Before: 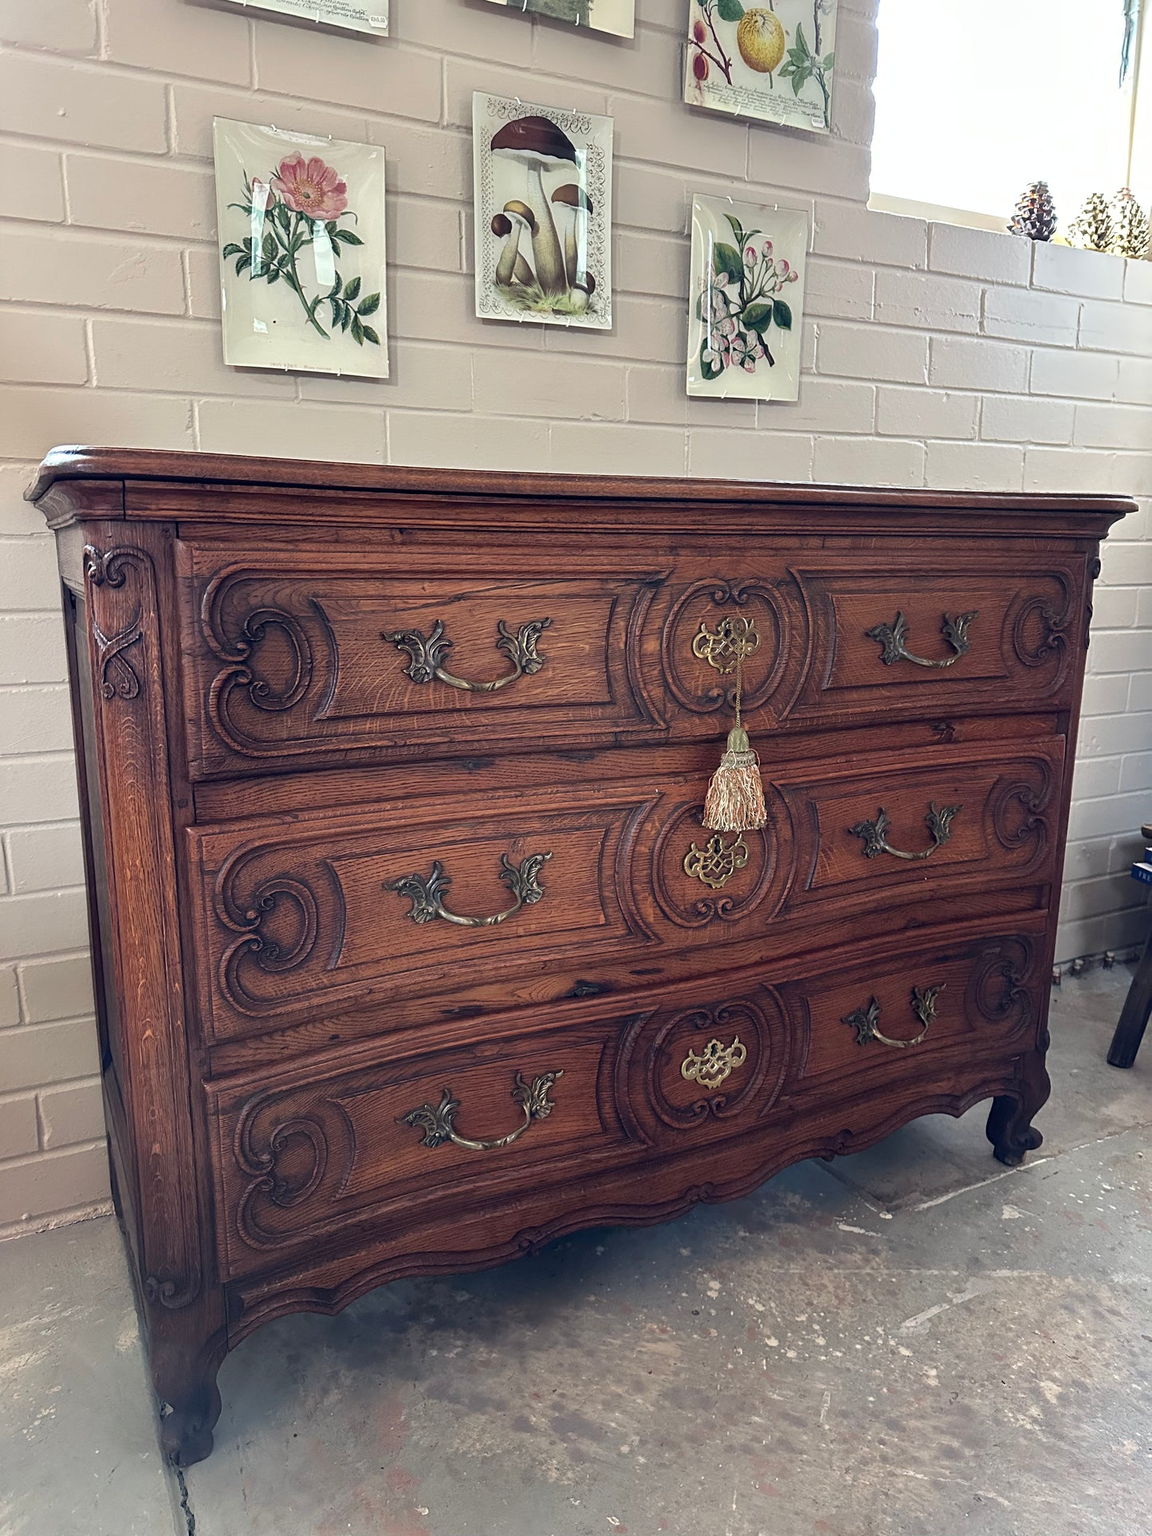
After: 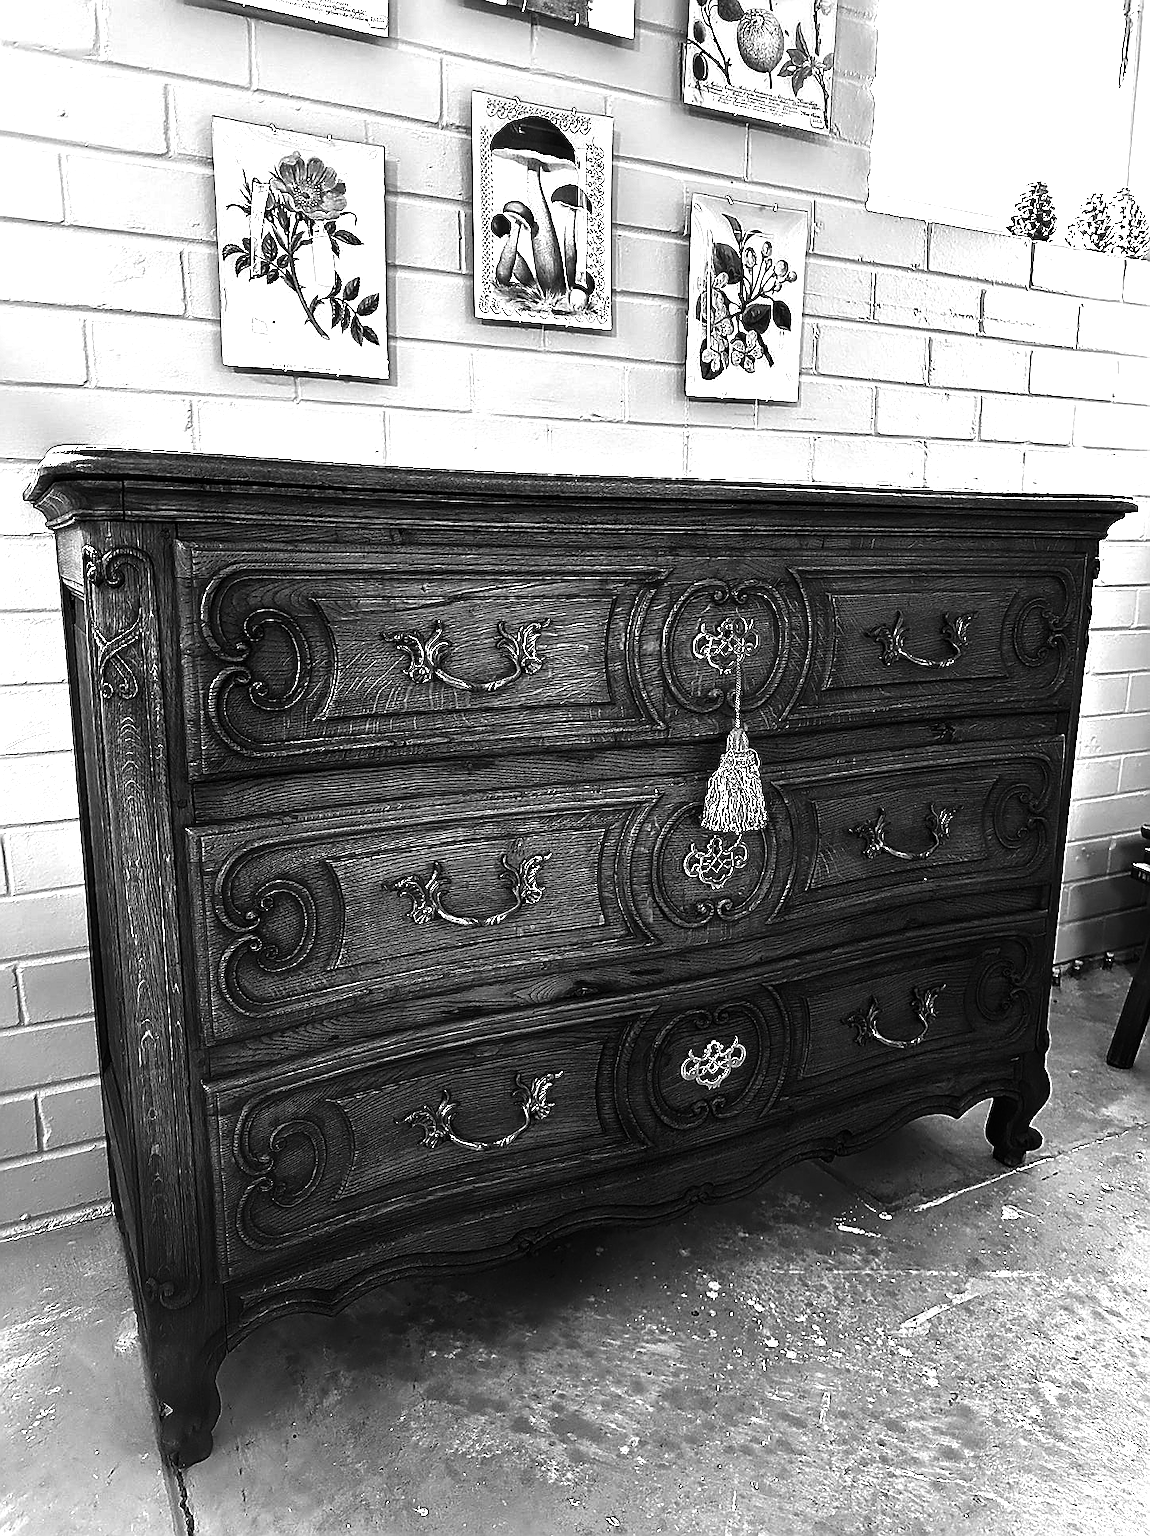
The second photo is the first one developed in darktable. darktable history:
monochrome: a 79.32, b 81.83, size 1.1
color correction: highlights a* 9.03, highlights b* 8.71, shadows a* 40, shadows b* 40, saturation 0.8
crop and rotate: left 0.126%
contrast brightness saturation: contrast -0.03, brightness -0.59, saturation -1
exposure: black level correction 0, exposure 1.45 EV, compensate exposure bias true, compensate highlight preservation false
sharpen: radius 1.4, amount 1.25, threshold 0.7
